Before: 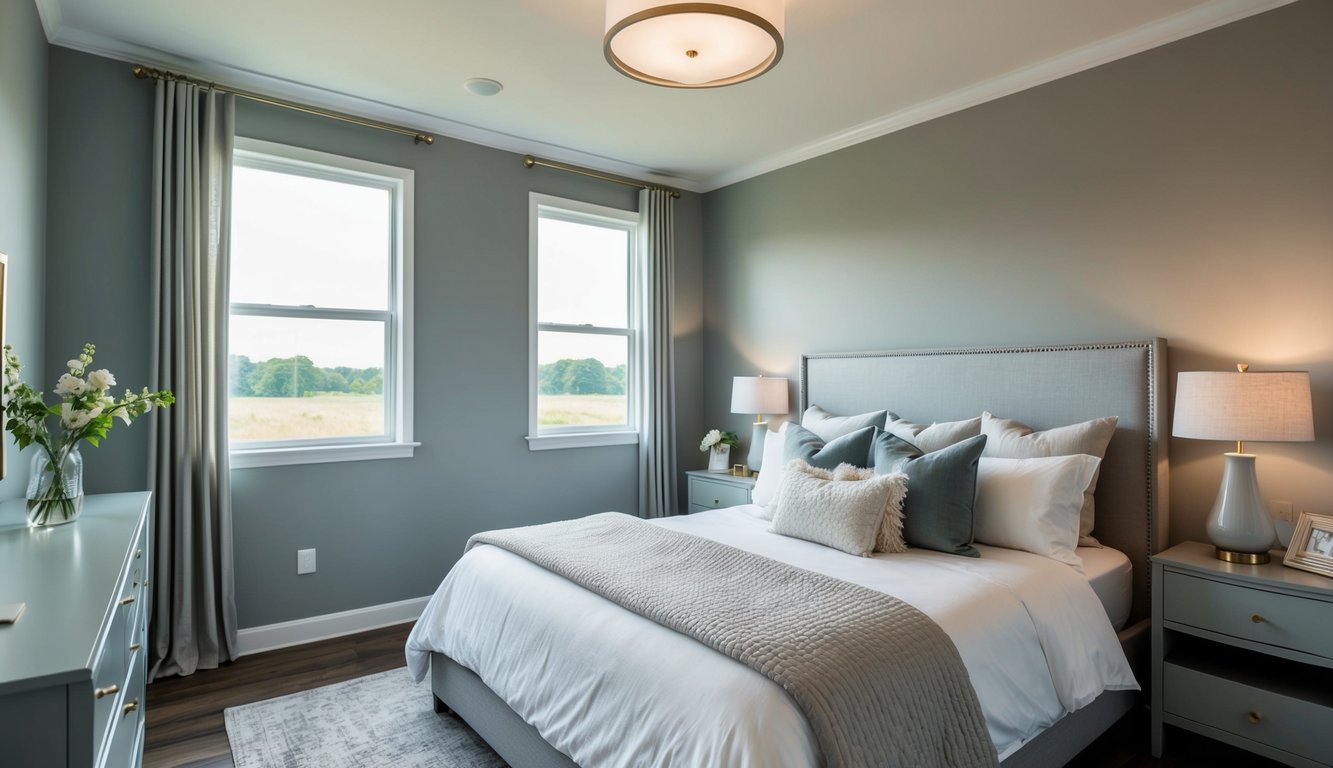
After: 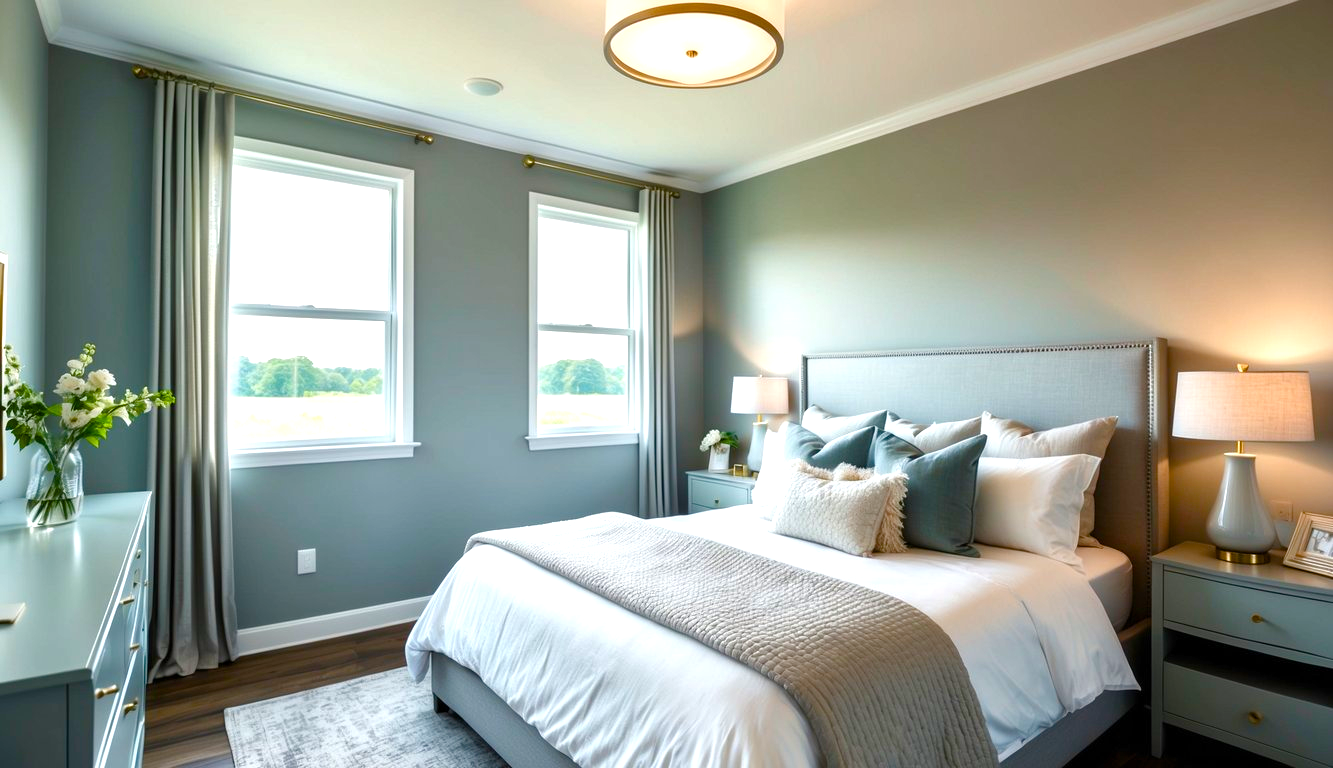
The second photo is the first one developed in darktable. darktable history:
color balance rgb: linear chroma grading › shadows -2.2%, linear chroma grading › highlights -15%, linear chroma grading › global chroma -10%, linear chroma grading › mid-tones -10%, perceptual saturation grading › global saturation 45%, perceptual saturation grading › highlights -50%, perceptual saturation grading › shadows 30%, perceptual brilliance grading › global brilliance 18%, global vibrance 45%
rotate and perspective: automatic cropping off
